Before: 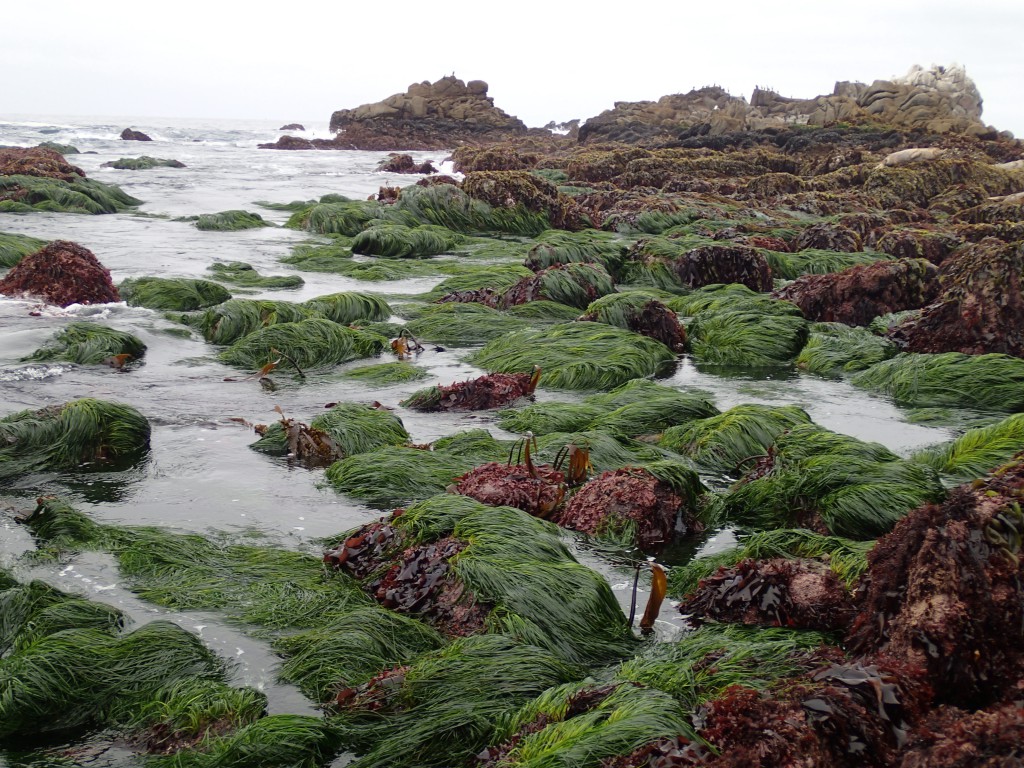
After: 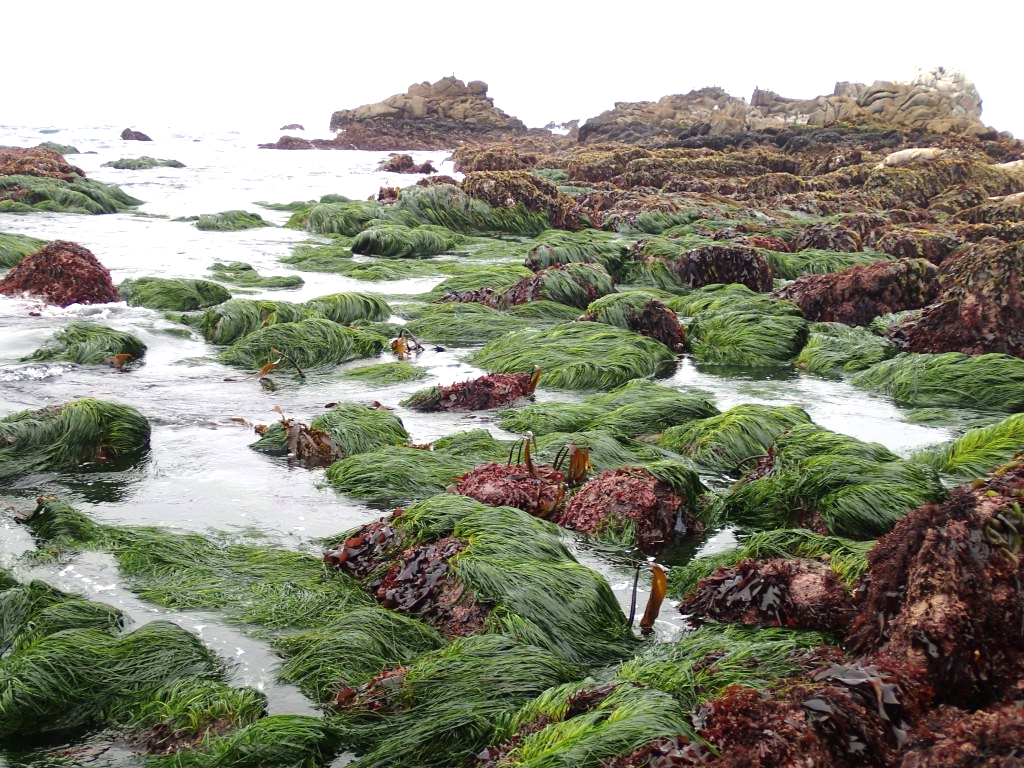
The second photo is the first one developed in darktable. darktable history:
tone equalizer: on, module defaults
exposure: exposure 0.805 EV, compensate highlight preservation false
